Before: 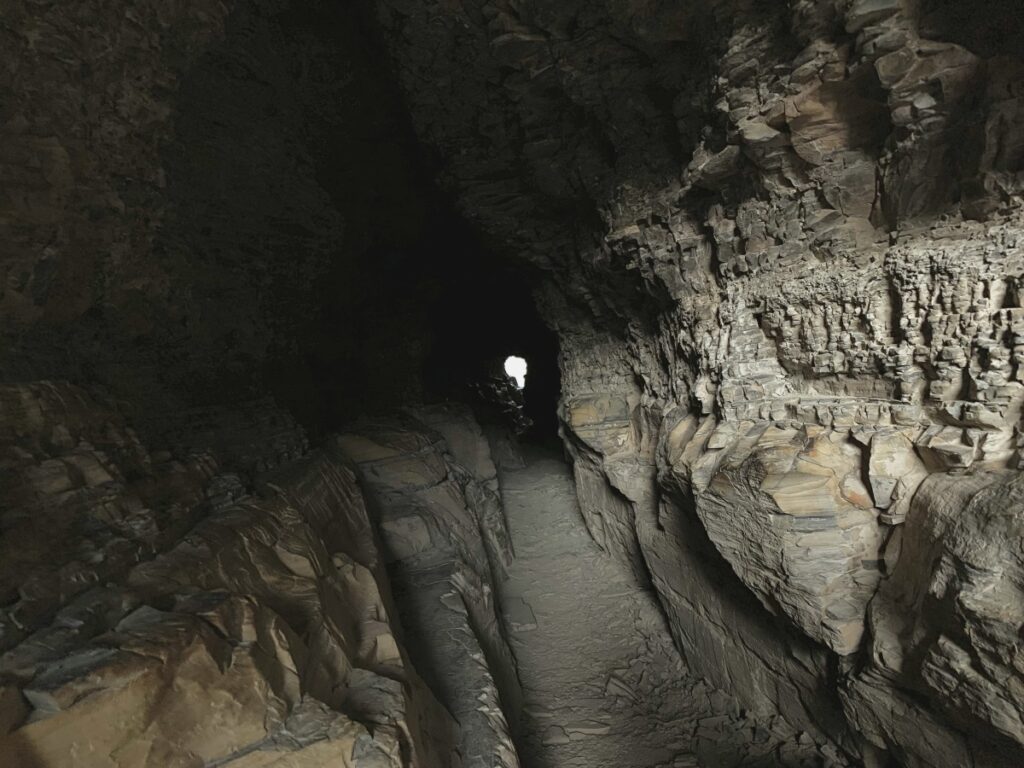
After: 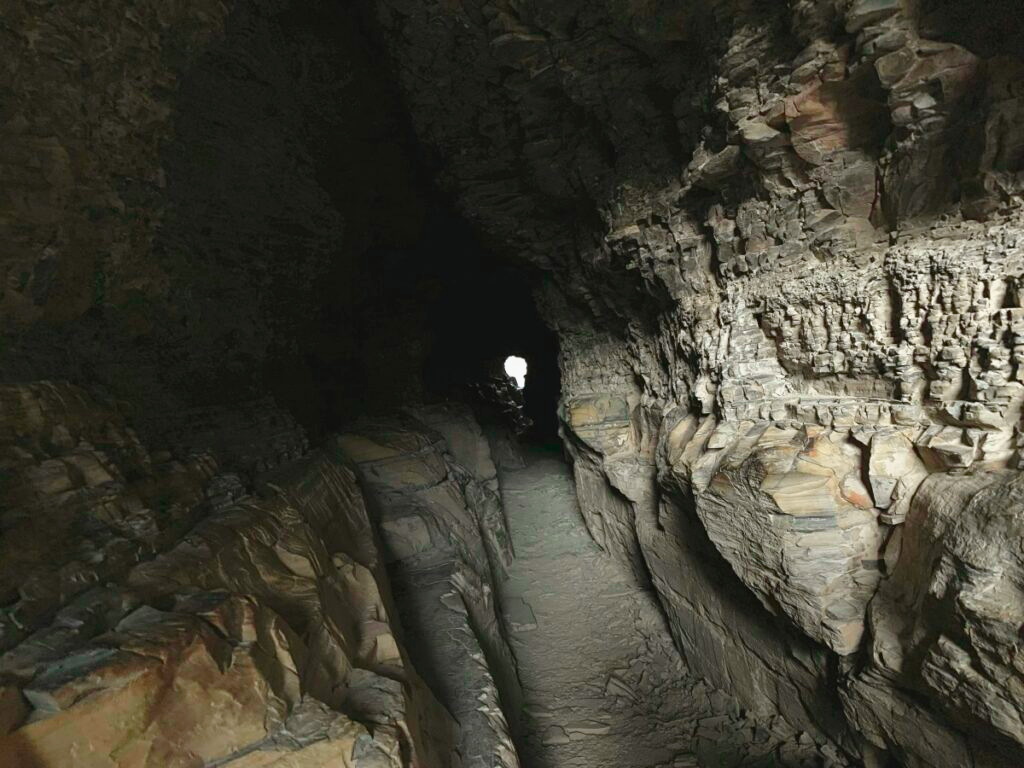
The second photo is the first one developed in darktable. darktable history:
tone curve: curves: ch0 [(0, 0) (0.051, 0.047) (0.102, 0.099) (0.236, 0.249) (0.429, 0.473) (0.67, 0.755) (0.875, 0.948) (1, 0.985)]; ch1 [(0, 0) (0.339, 0.298) (0.402, 0.363) (0.453, 0.413) (0.485, 0.469) (0.494, 0.493) (0.504, 0.502) (0.515, 0.526) (0.563, 0.591) (0.597, 0.639) (0.834, 0.888) (1, 1)]; ch2 [(0, 0) (0.362, 0.353) (0.425, 0.439) (0.501, 0.501) (0.537, 0.538) (0.58, 0.59) (0.642, 0.669) (0.773, 0.856) (1, 1)], color space Lab, independent channels, preserve colors none
color balance rgb: perceptual saturation grading › global saturation 20%, perceptual saturation grading › highlights -25%, perceptual saturation grading › shadows 25%
